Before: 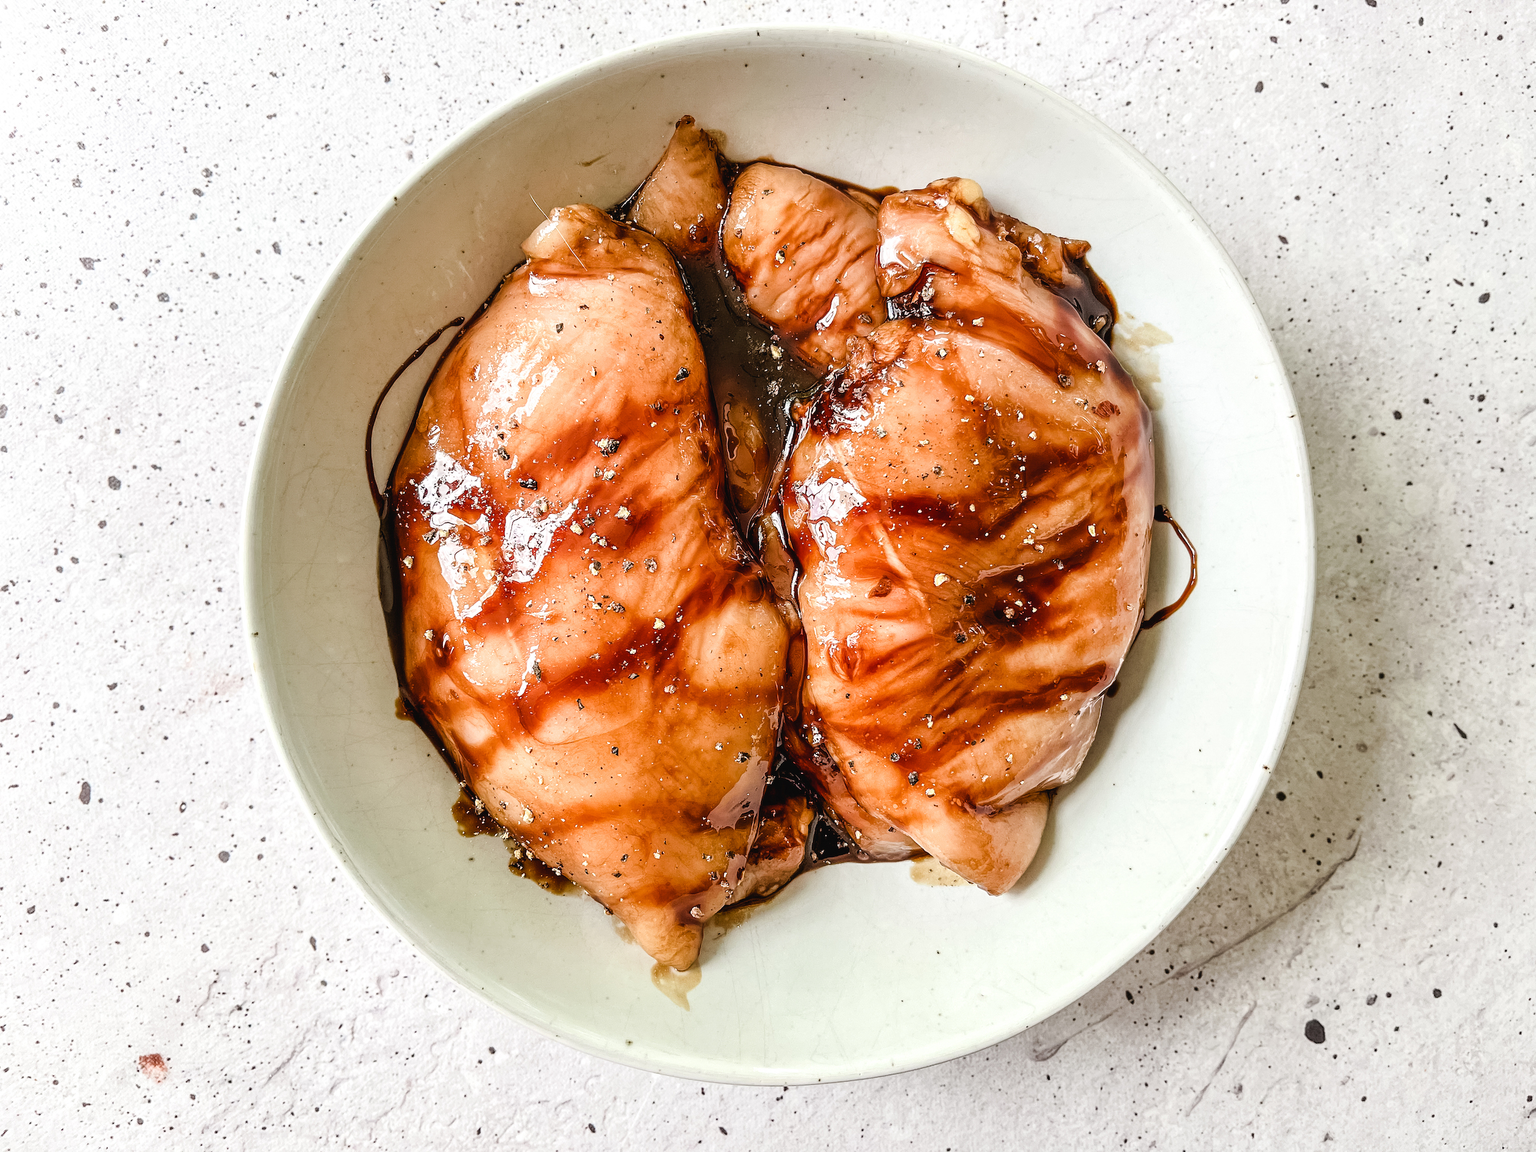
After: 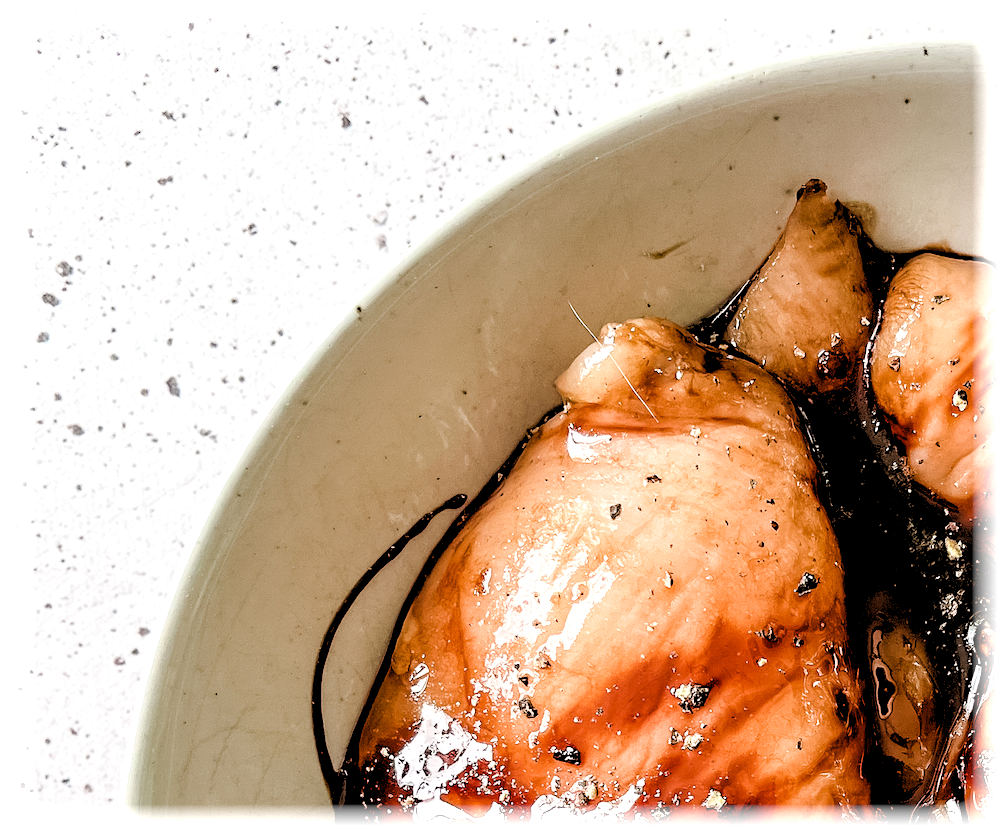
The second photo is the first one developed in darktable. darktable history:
rgb levels: levels [[0.029, 0.461, 0.922], [0, 0.5, 1], [0, 0.5, 1]]
vignetting: fall-off start 93%, fall-off radius 5%, brightness 1, saturation -0.49, automatic ratio true, width/height ratio 1.332, shape 0.04, unbound false
crop and rotate: left 10.817%, top 0.062%, right 47.194%, bottom 53.626%
